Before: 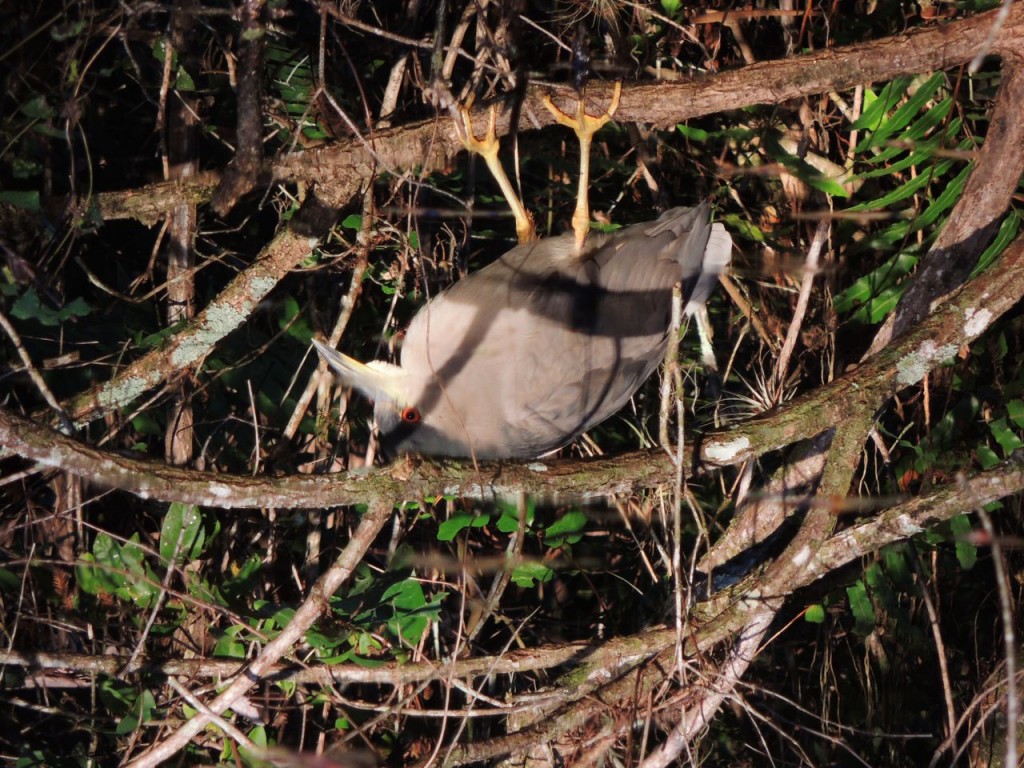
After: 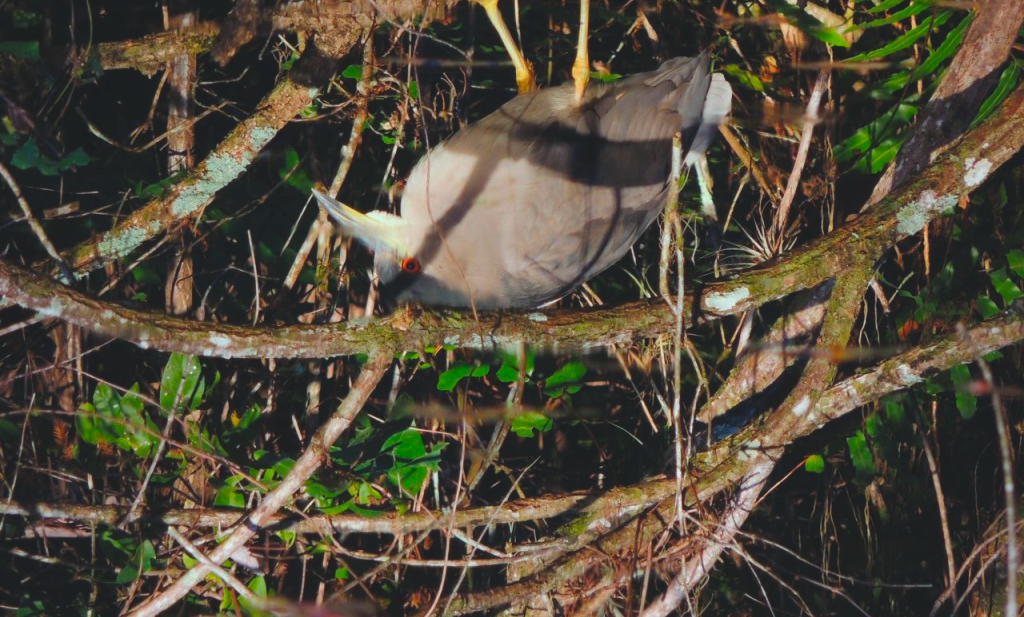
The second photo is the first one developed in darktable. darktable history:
color balance rgb: highlights gain › chroma 3.045%, highlights gain › hue 78.54°, linear chroma grading › shadows 10.527%, linear chroma grading › highlights 9.743%, linear chroma grading › global chroma 14.765%, linear chroma grading › mid-tones 14.963%, perceptual saturation grading › global saturation 14.57%, global vibrance 20%
color correction: highlights a* -11.46, highlights b* -15.2
crop and rotate: top 19.56%
exposure: black level correction -0.014, exposure -0.186 EV, compensate highlight preservation false
